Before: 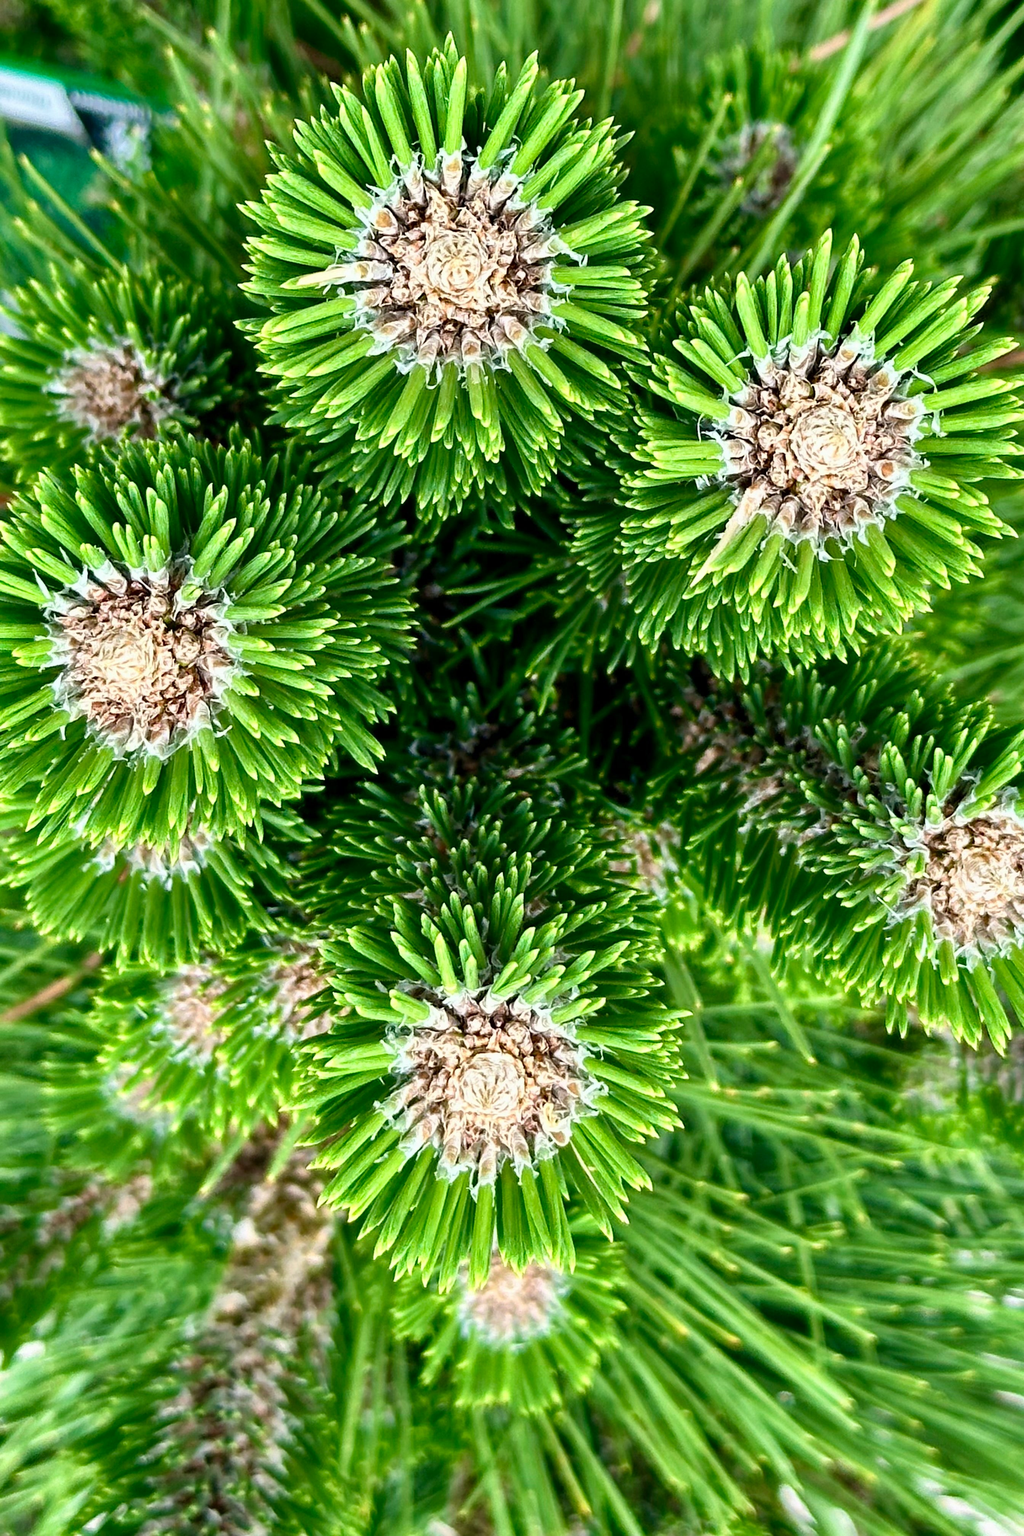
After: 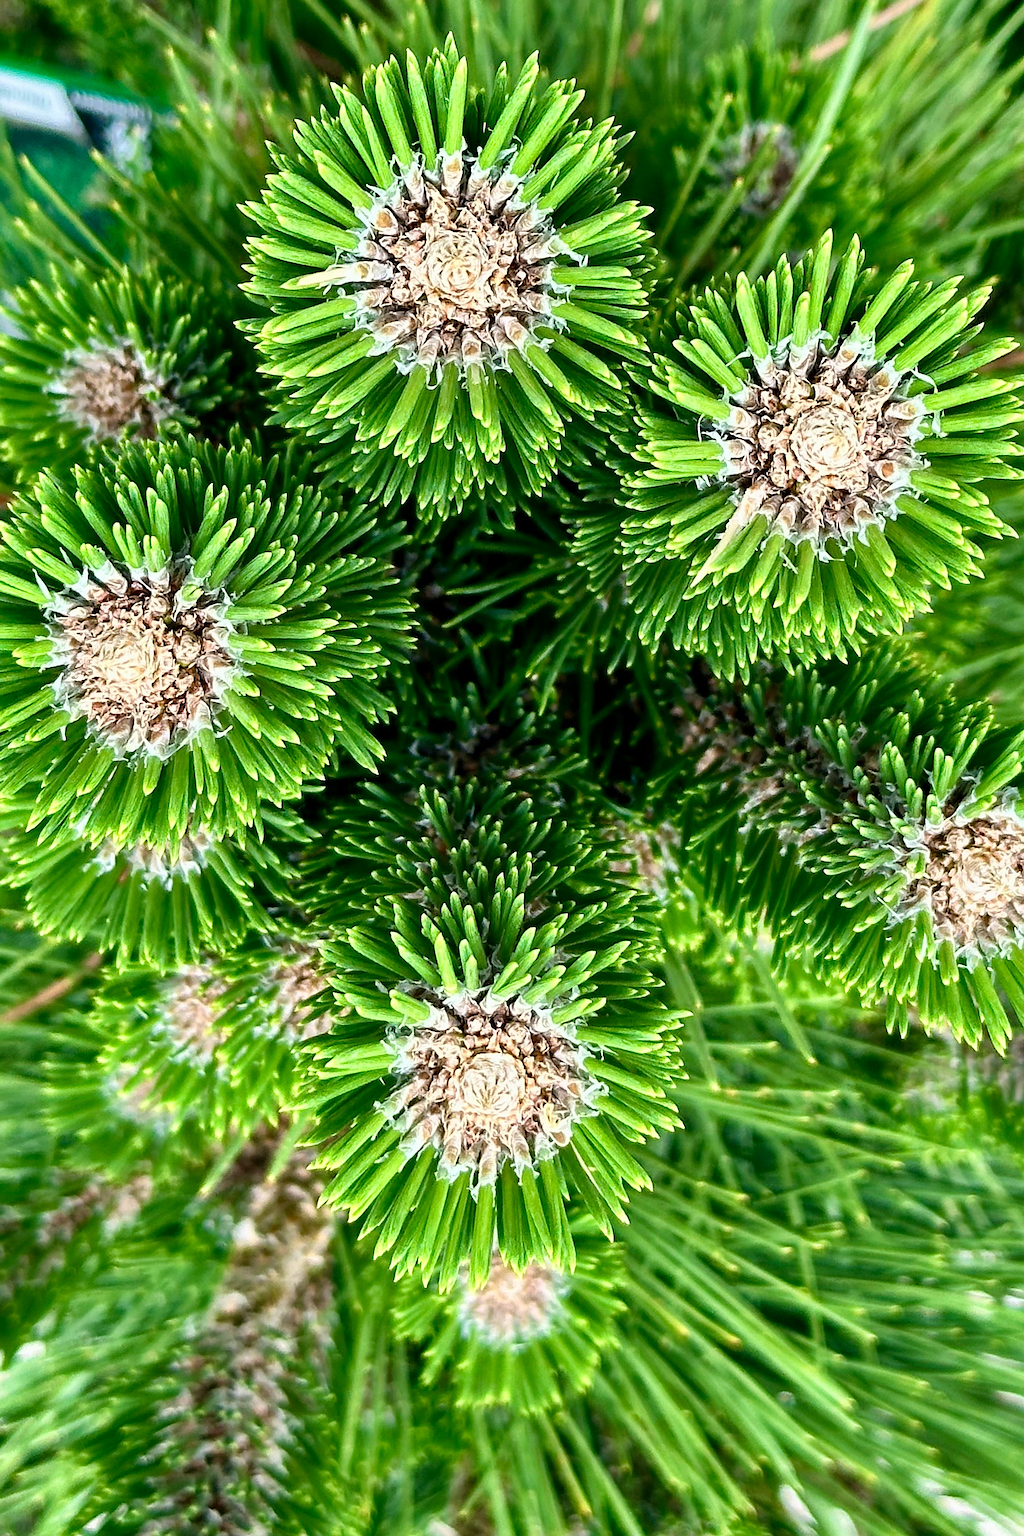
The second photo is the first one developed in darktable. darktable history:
sharpen: amount 0.489
